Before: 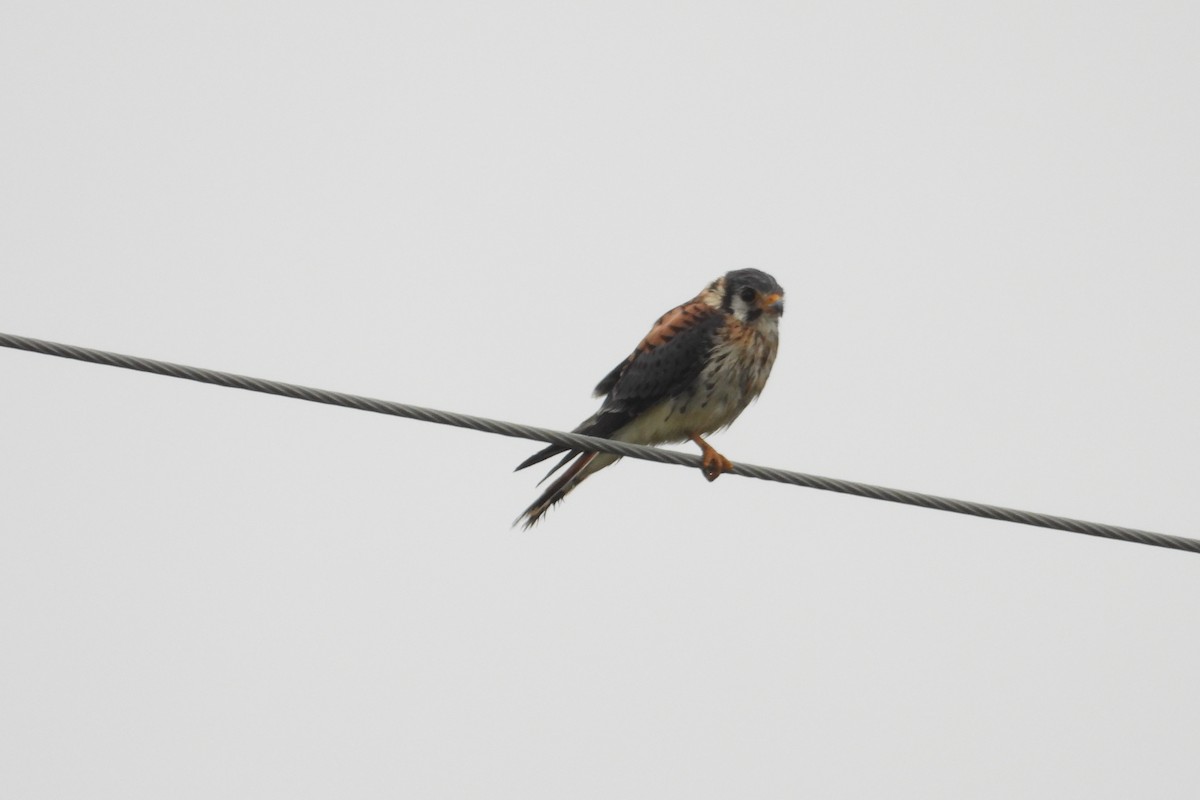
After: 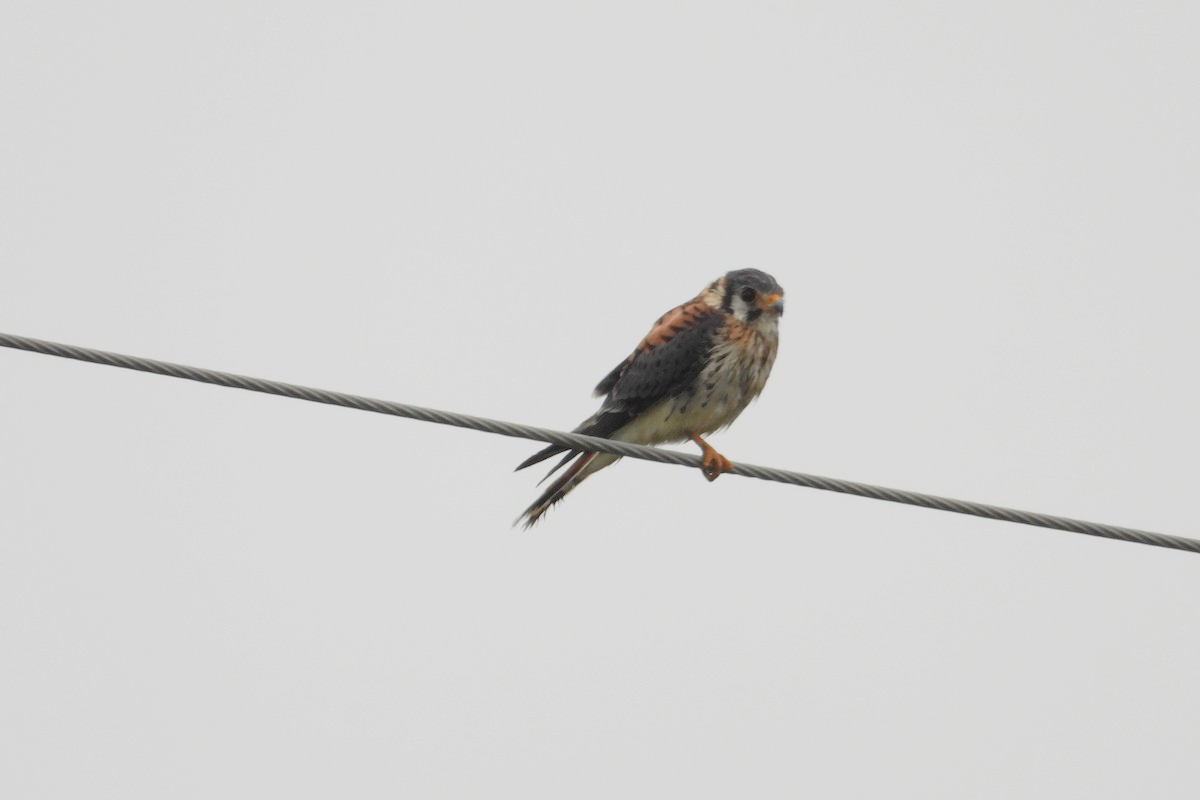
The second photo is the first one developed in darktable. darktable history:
exposure: exposure 0.439 EV, compensate highlight preservation false
filmic rgb: black relative exposure -16 EV, white relative exposure 4 EV, target black luminance 0%, hardness 7.56, latitude 72.37%, contrast 0.896, highlights saturation mix 10.13%, shadows ↔ highlights balance -0.378%
